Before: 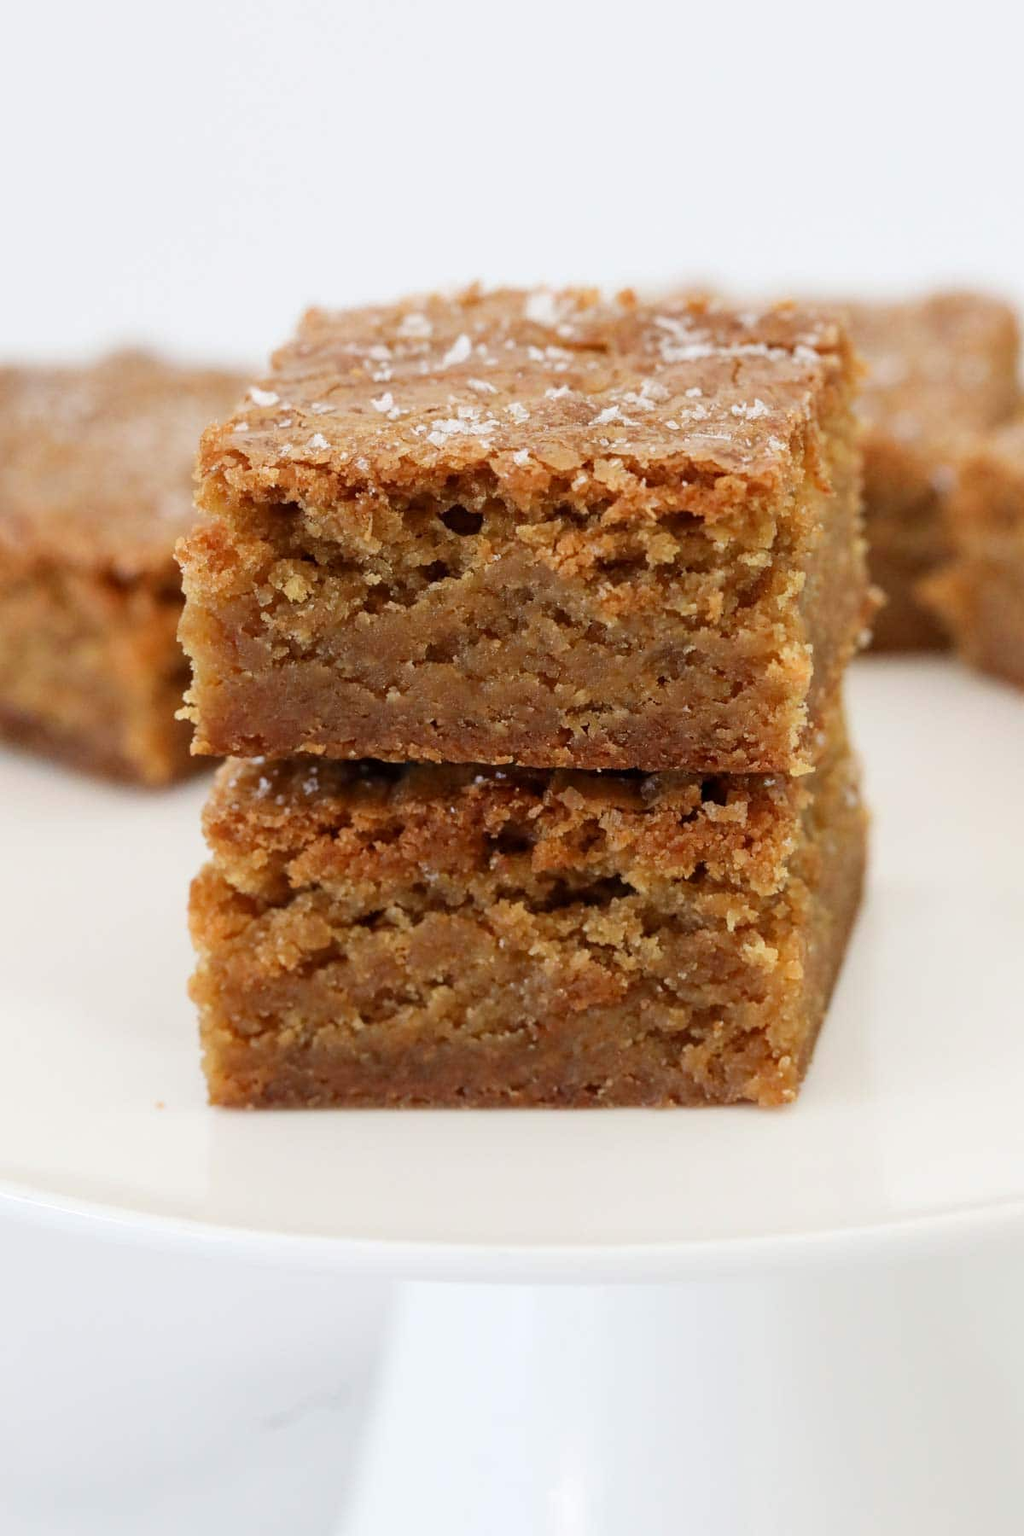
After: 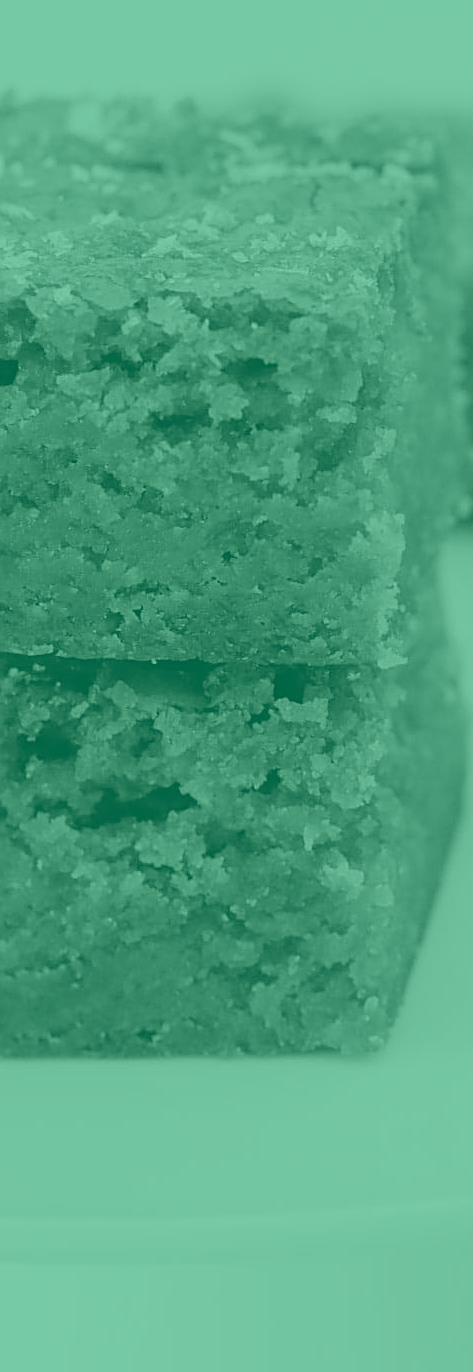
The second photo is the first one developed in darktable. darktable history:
crop: left 45.721%, top 13.393%, right 14.118%, bottom 10.01%
colorize: hue 147.6°, saturation 65%, lightness 21.64%
color balance rgb: perceptual saturation grading › global saturation 25%, global vibrance 20%
sharpen: on, module defaults
contrast brightness saturation: brightness 0.09, saturation 0.19
color balance: lift [1.005, 0.99, 1.007, 1.01], gamma [1, 1.034, 1.032, 0.966], gain [0.873, 1.055, 1.067, 0.933]
exposure: black level correction 0.009, exposure -0.637 EV, compensate highlight preservation false
